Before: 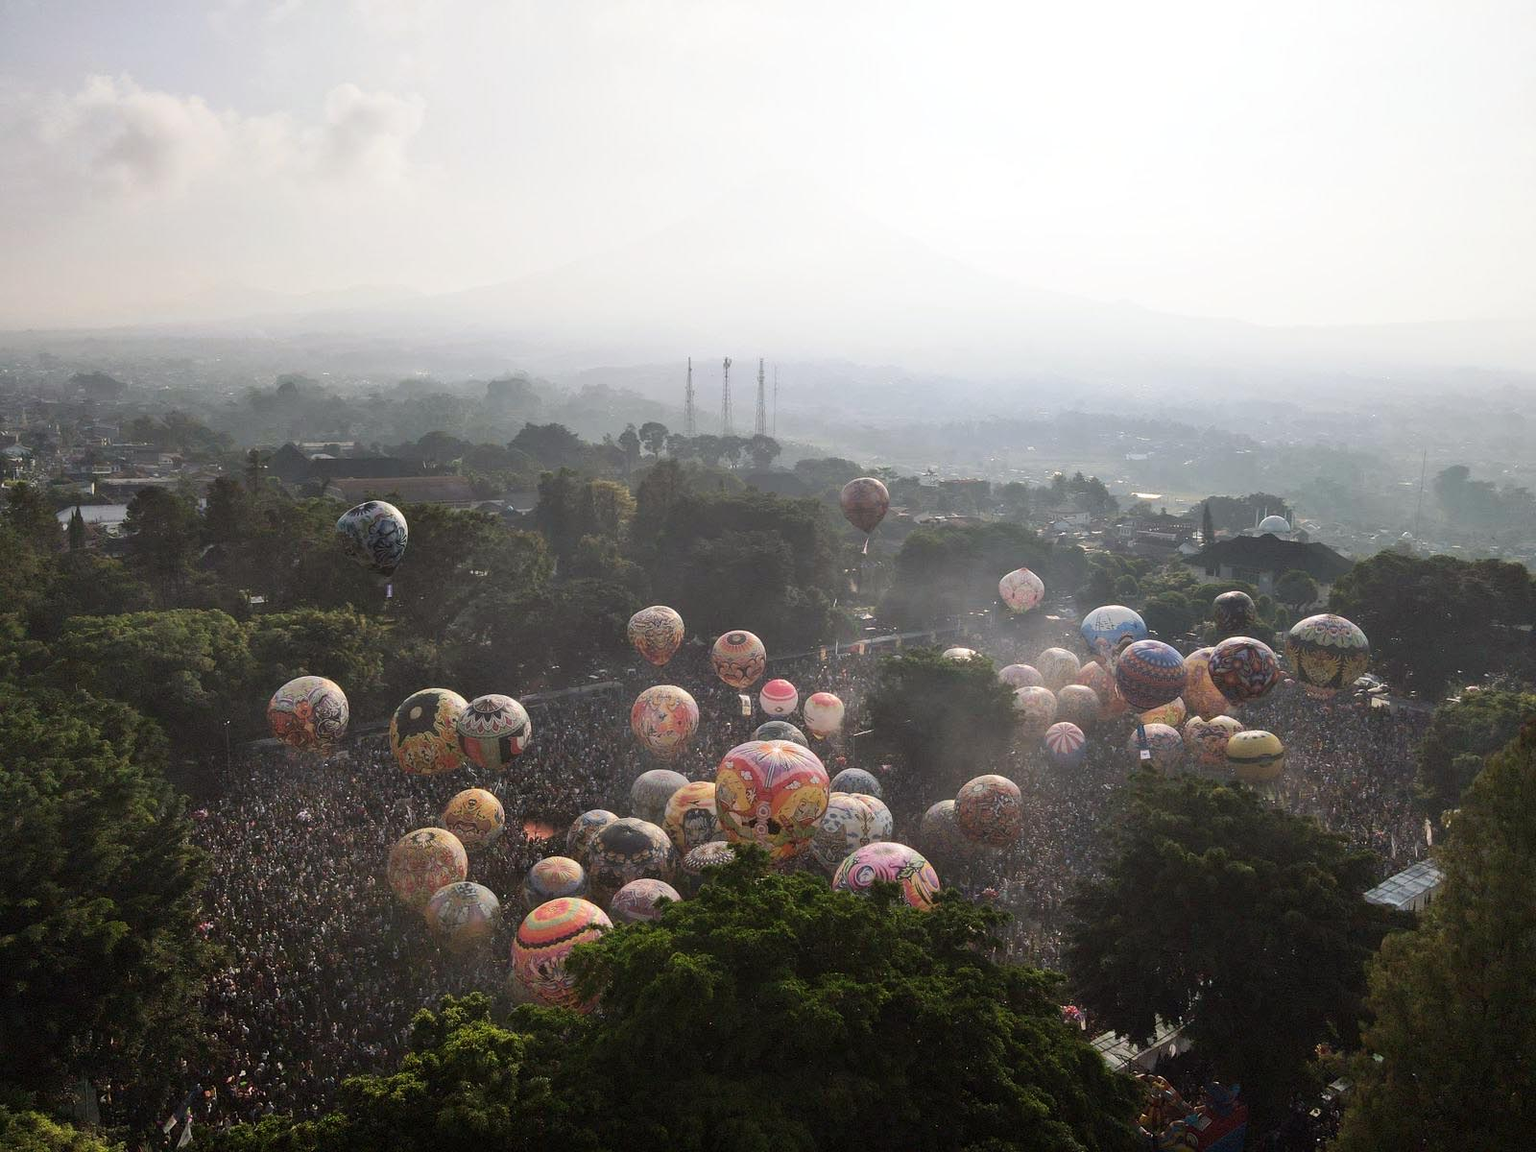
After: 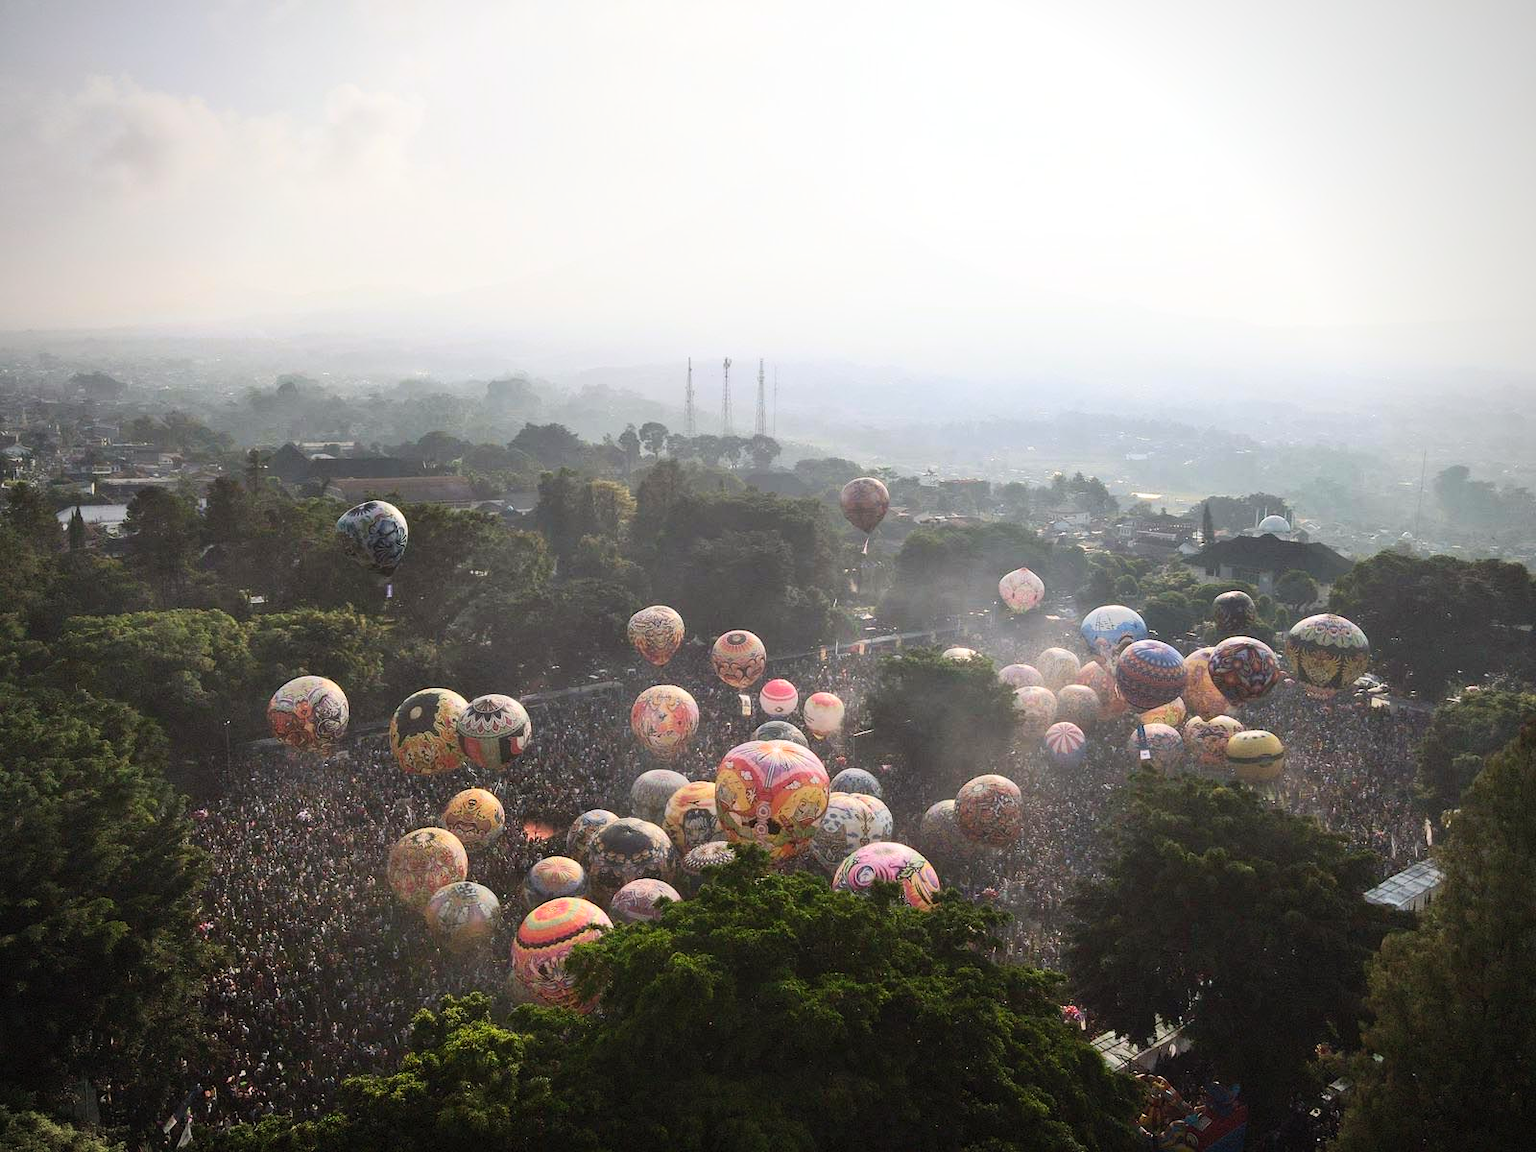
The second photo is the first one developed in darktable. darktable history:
contrast brightness saturation: contrast 0.2, brightness 0.16, saturation 0.22
vignetting: fall-off radius 60.92%
